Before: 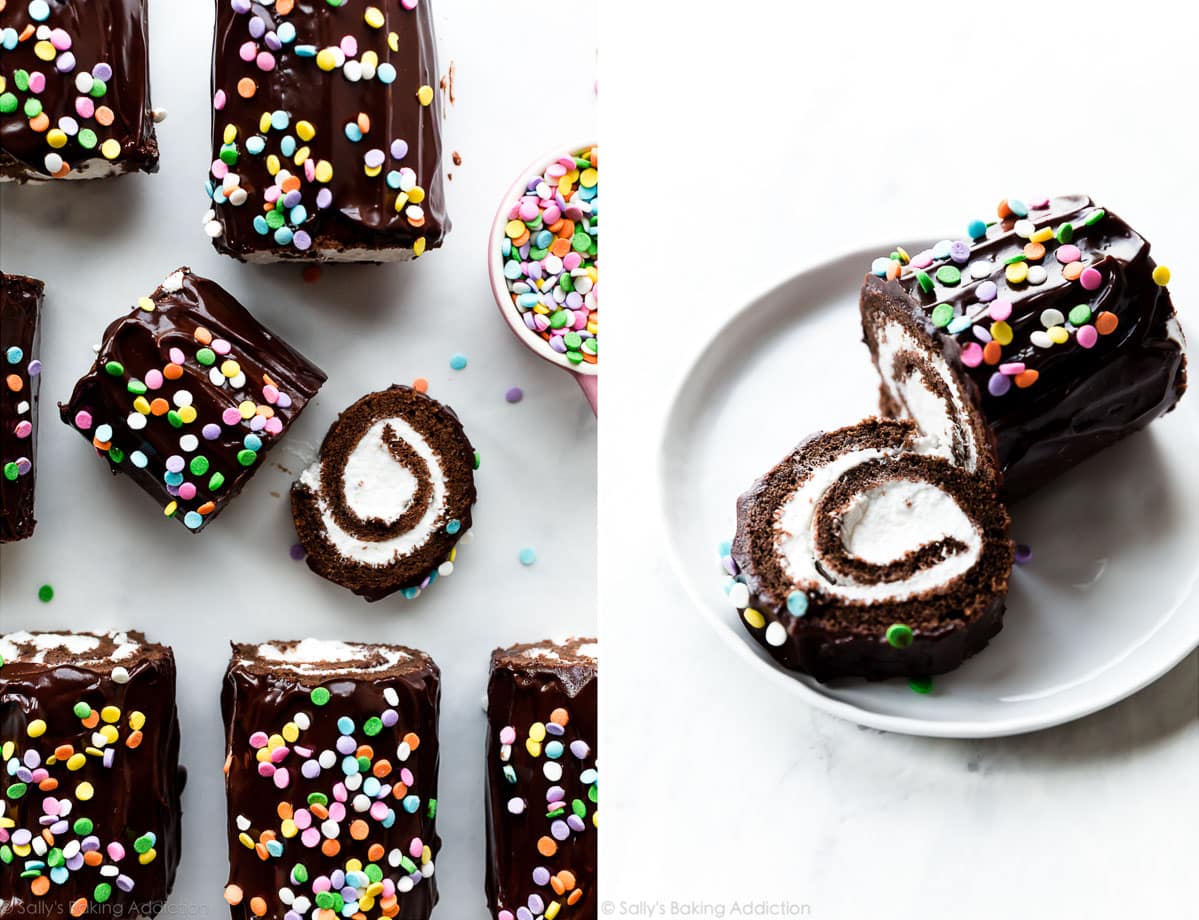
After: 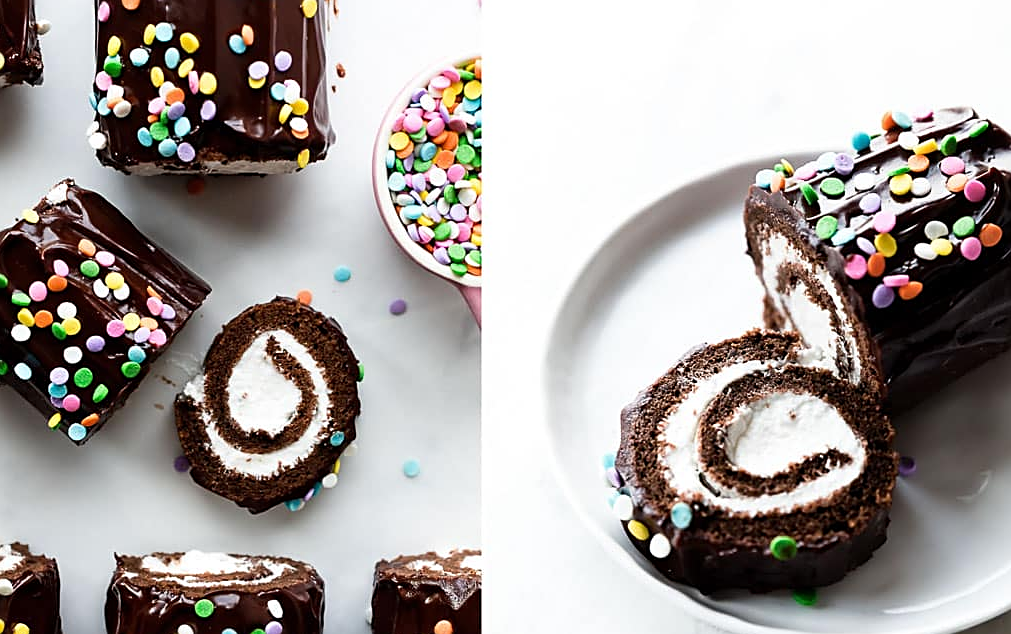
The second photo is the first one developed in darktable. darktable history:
sharpen: on, module defaults
crop and rotate: left 9.684%, top 9.57%, right 5.981%, bottom 21.439%
